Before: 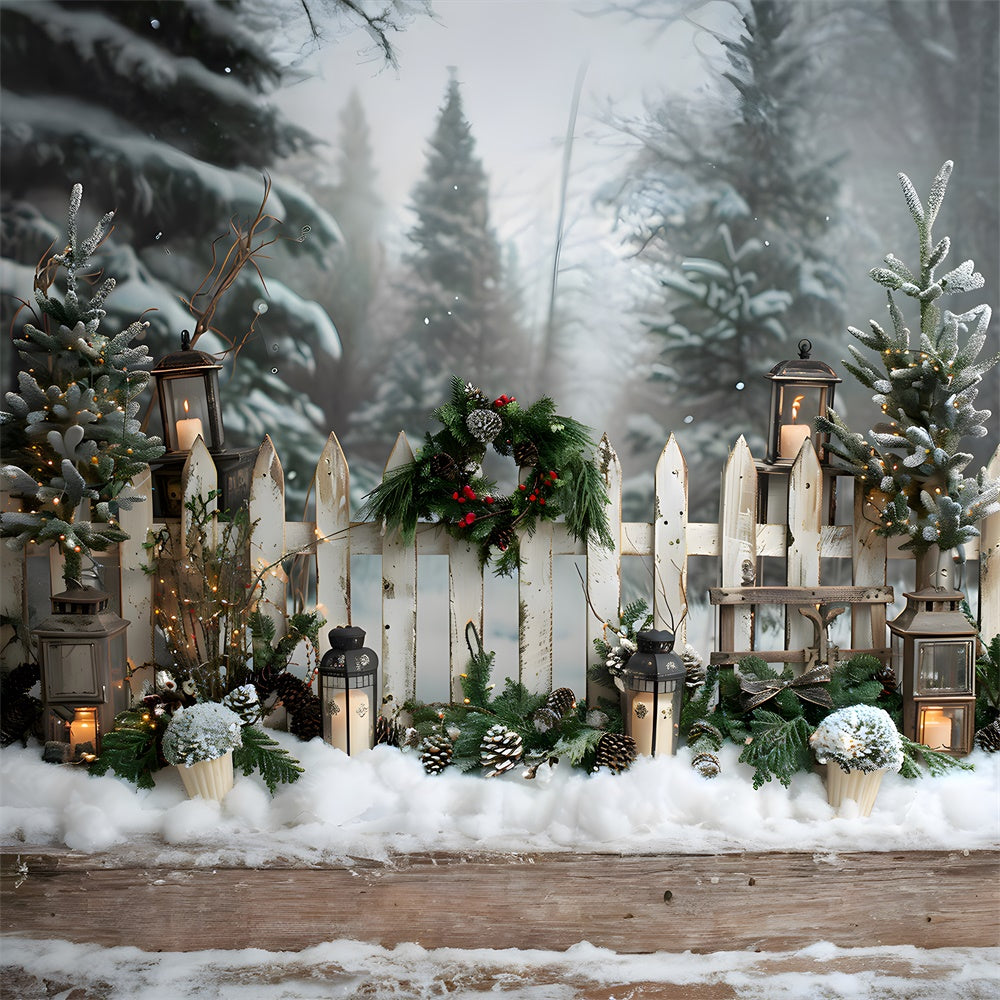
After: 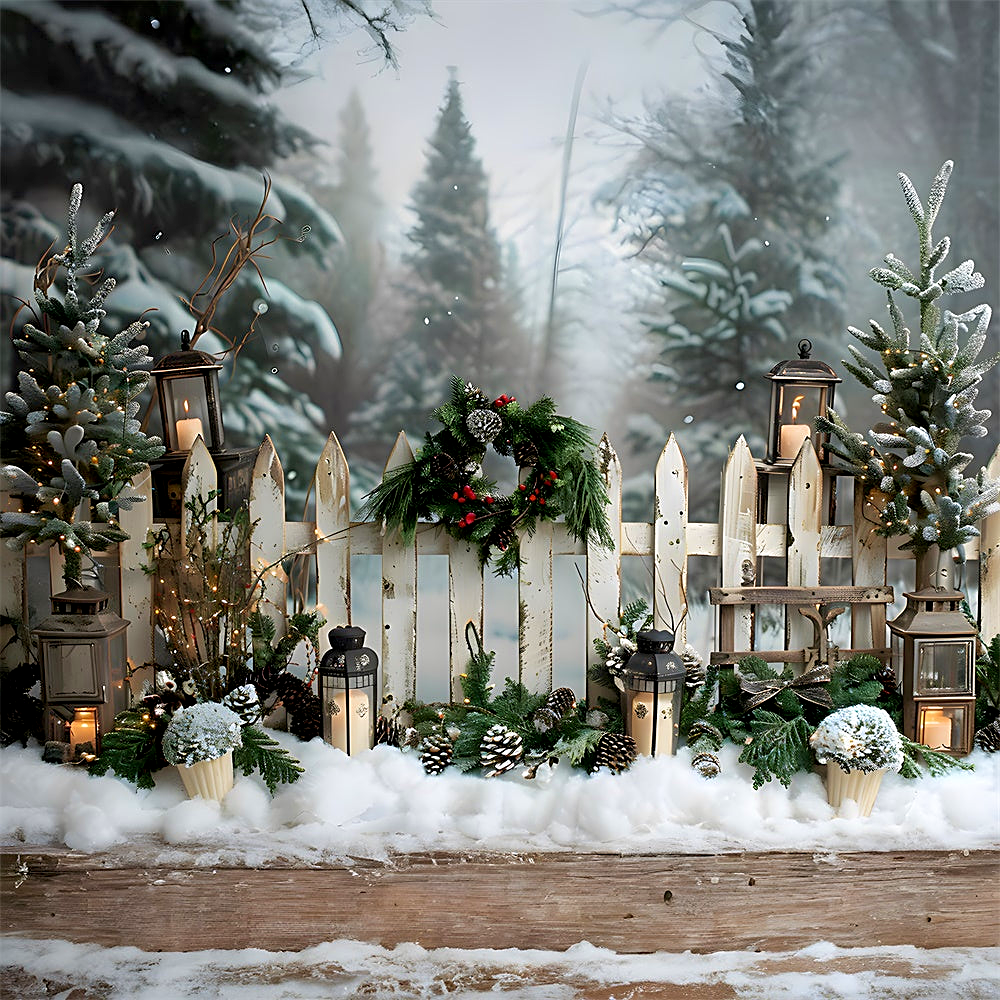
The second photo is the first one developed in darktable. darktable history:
sharpen: on, module defaults
exposure: black level correction 0.005, exposure 0.015 EV, compensate exposure bias true, compensate highlight preservation false
velvia: on, module defaults
